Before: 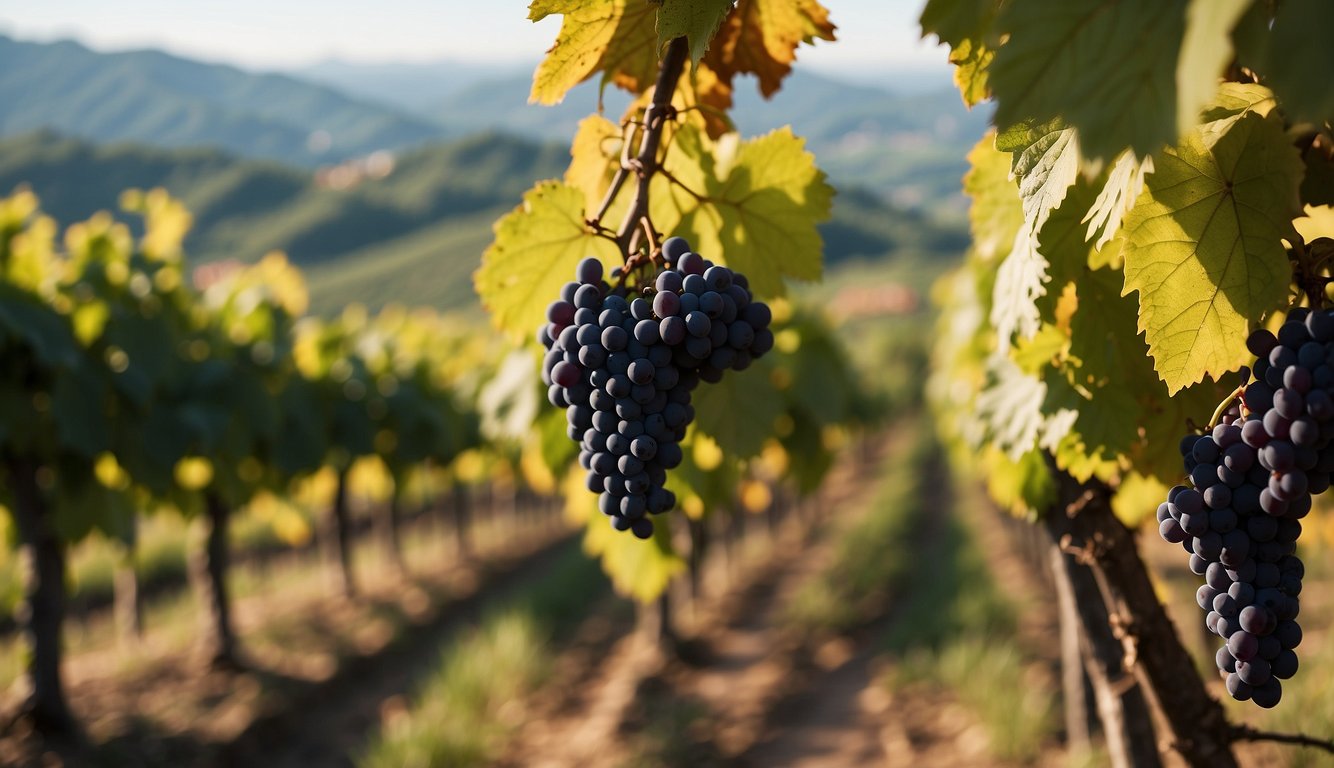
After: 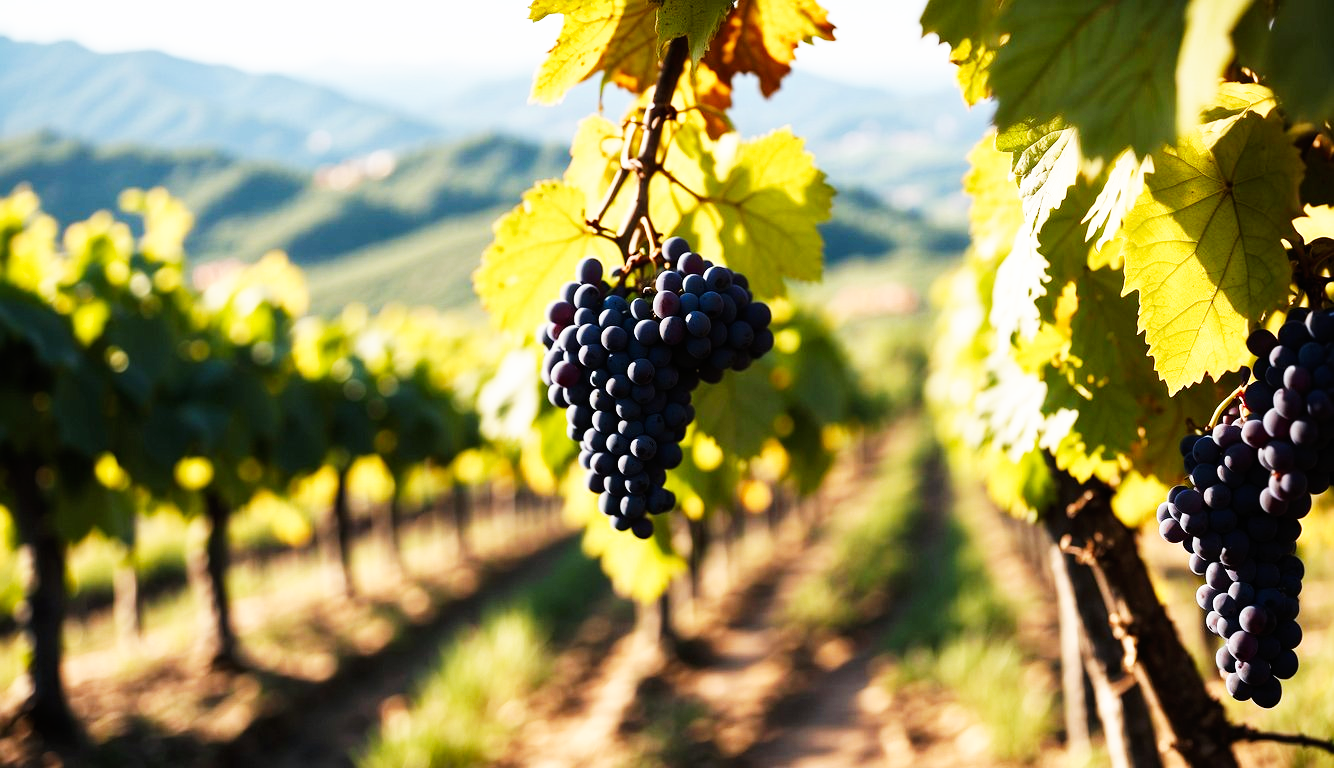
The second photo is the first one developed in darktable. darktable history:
base curve: curves: ch0 [(0, 0) (0.007, 0.004) (0.027, 0.03) (0.046, 0.07) (0.207, 0.54) (0.442, 0.872) (0.673, 0.972) (1, 1)], preserve colors none
white balance: red 0.98, blue 1.034
